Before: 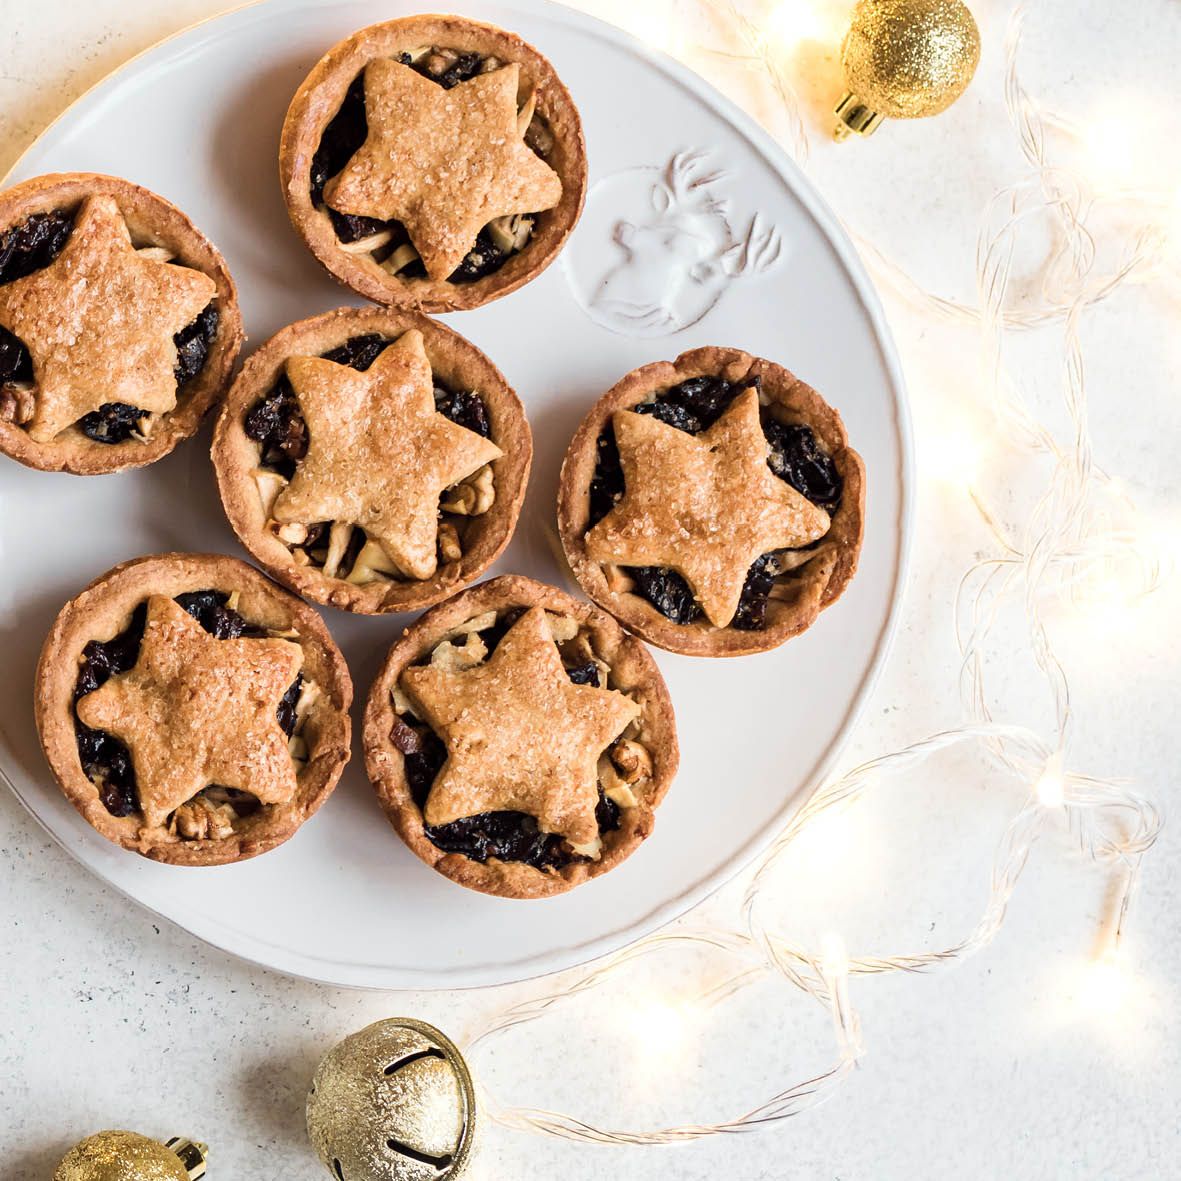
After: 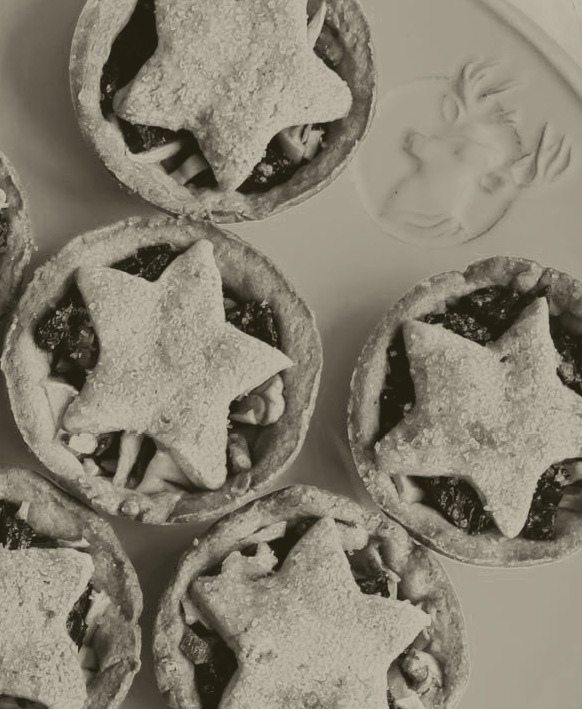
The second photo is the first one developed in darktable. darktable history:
crop: left 17.835%, top 7.675%, right 32.881%, bottom 32.213%
colorize: hue 41.44°, saturation 22%, source mix 60%, lightness 10.61%
color zones: curves: ch0 [(0.018, 0.548) (0.197, 0.654) (0.425, 0.447) (0.605, 0.658) (0.732, 0.579)]; ch1 [(0.105, 0.531) (0.224, 0.531) (0.386, 0.39) (0.618, 0.456) (0.732, 0.456) (0.956, 0.421)]; ch2 [(0.039, 0.583) (0.215, 0.465) (0.399, 0.544) (0.465, 0.548) (0.614, 0.447) (0.724, 0.43) (0.882, 0.623) (0.956, 0.632)]
